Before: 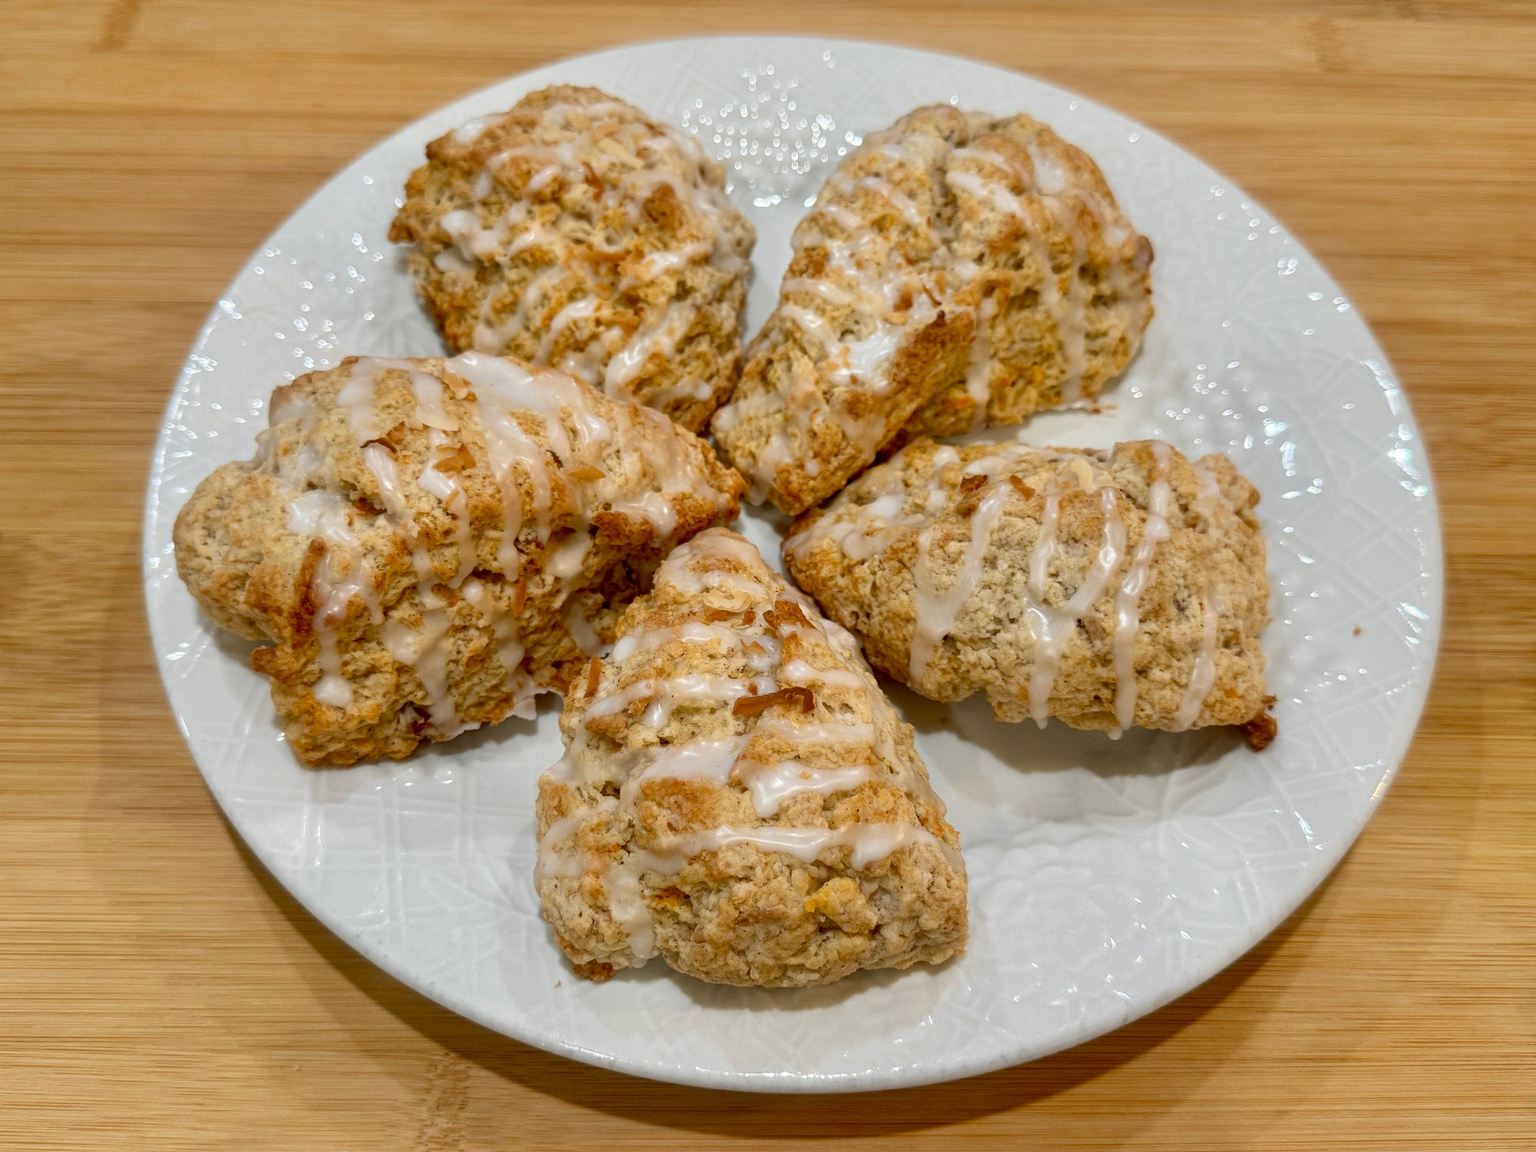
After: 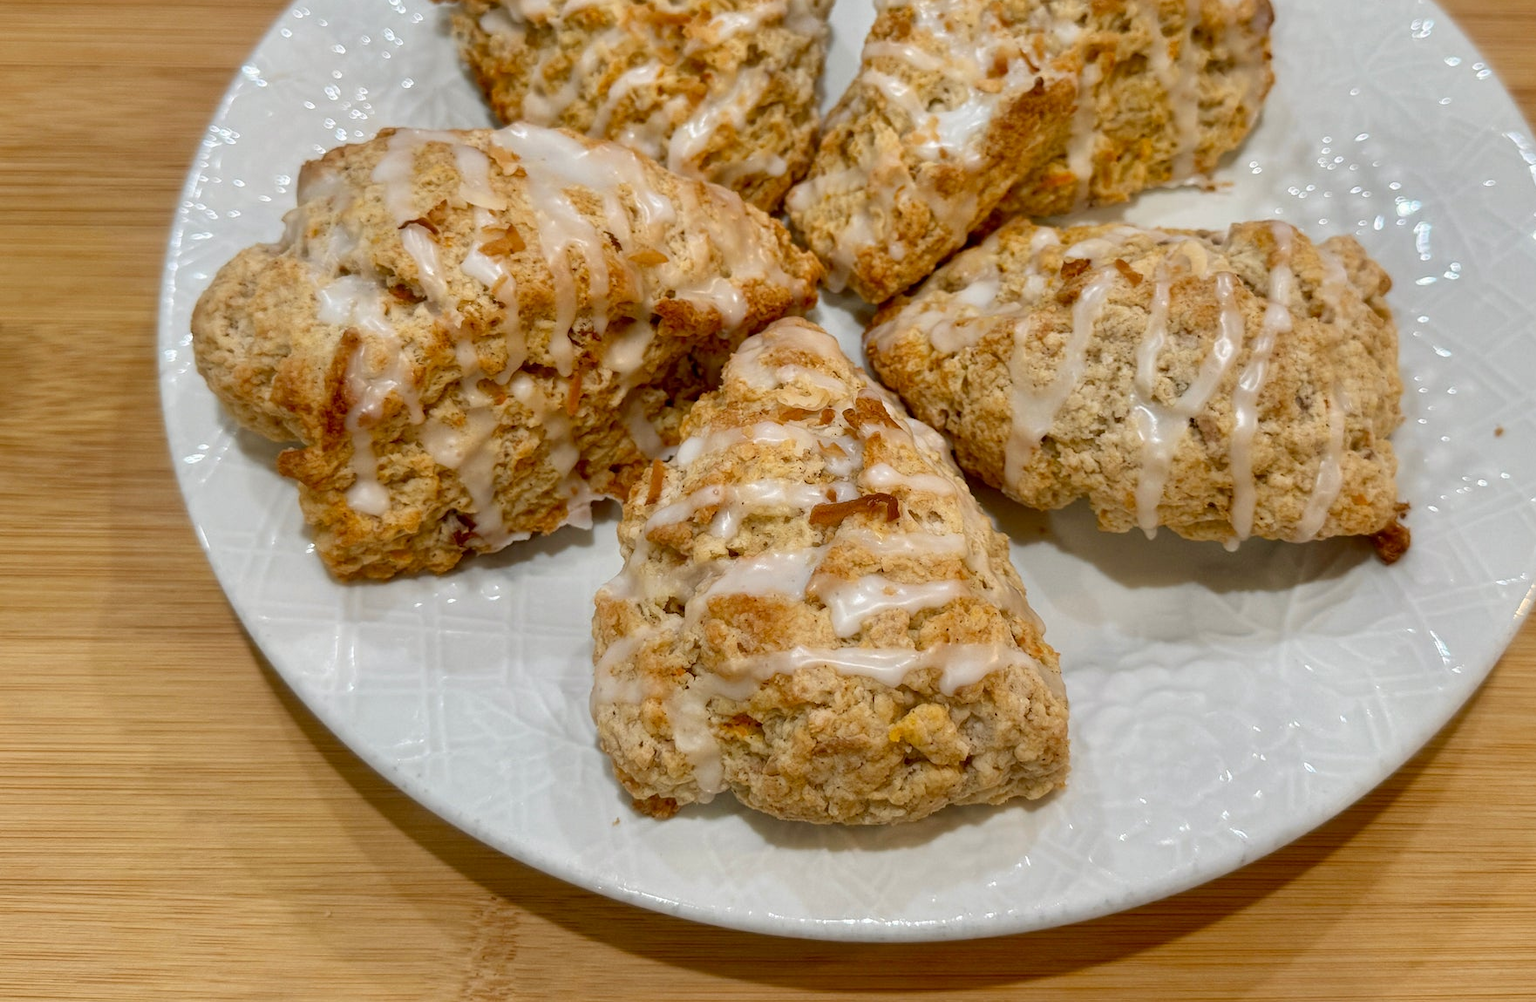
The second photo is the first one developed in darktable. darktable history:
crop: top 20.916%, right 9.437%, bottom 0.316%
shadows and highlights: shadows 37.27, highlights -28.18, soften with gaussian
